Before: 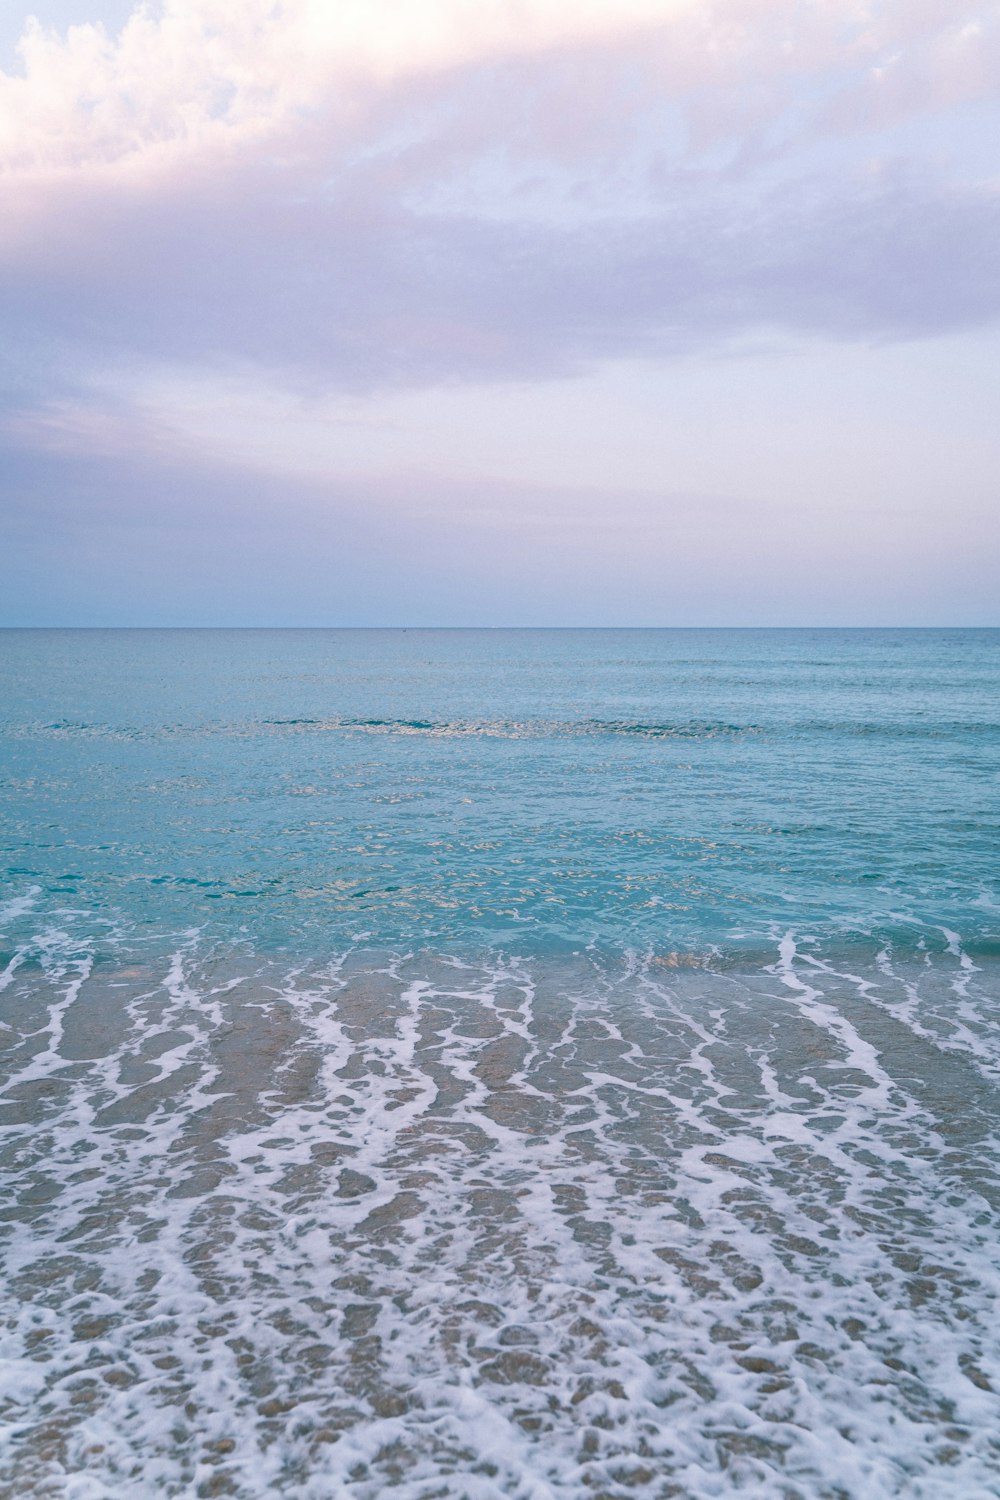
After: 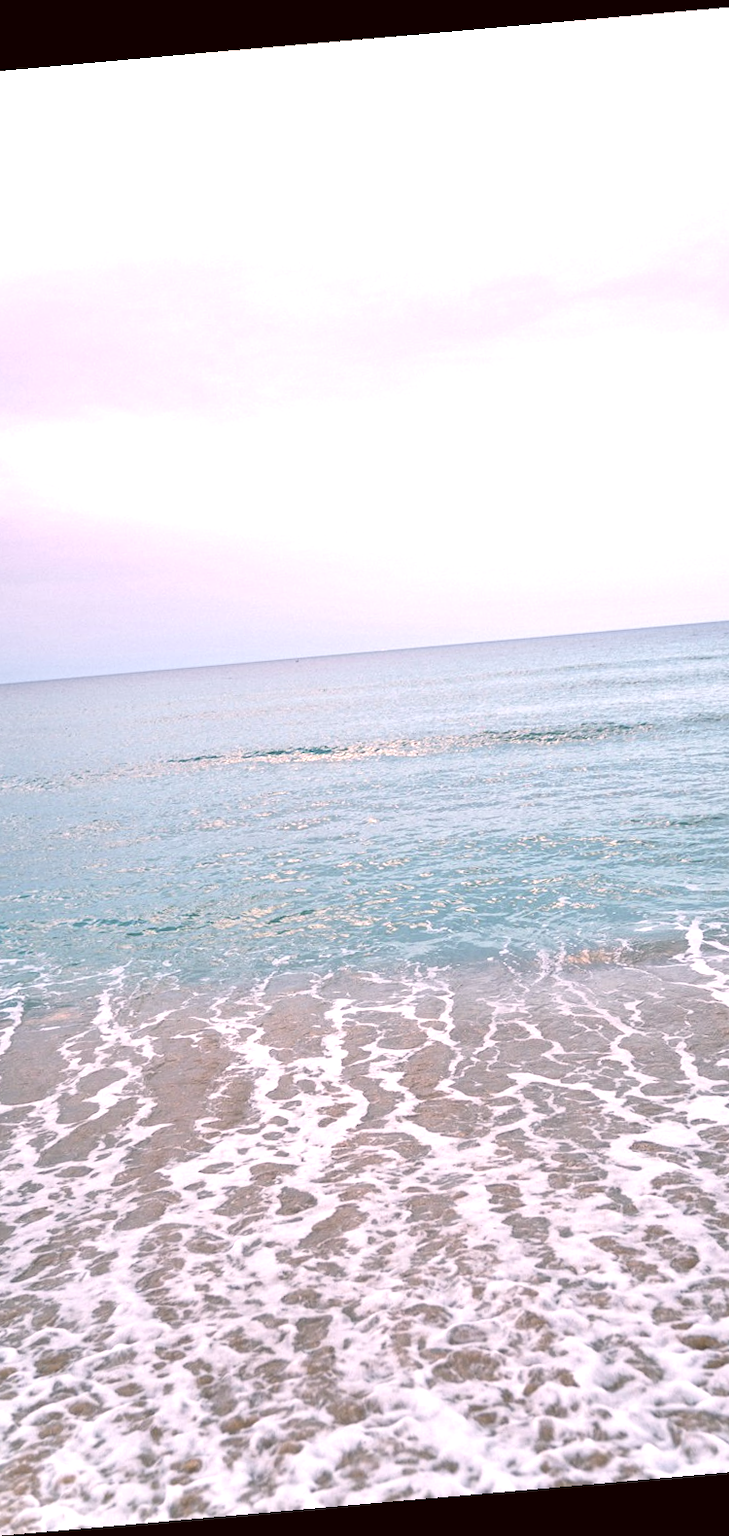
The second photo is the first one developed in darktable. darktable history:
rotate and perspective: rotation -4.98°, automatic cropping off
color correction: highlights a* 10.21, highlights b* 9.79, shadows a* 8.61, shadows b* 7.88, saturation 0.8
exposure: exposure 0.935 EV, compensate highlight preservation false
crop and rotate: left 13.537%, right 19.796%
